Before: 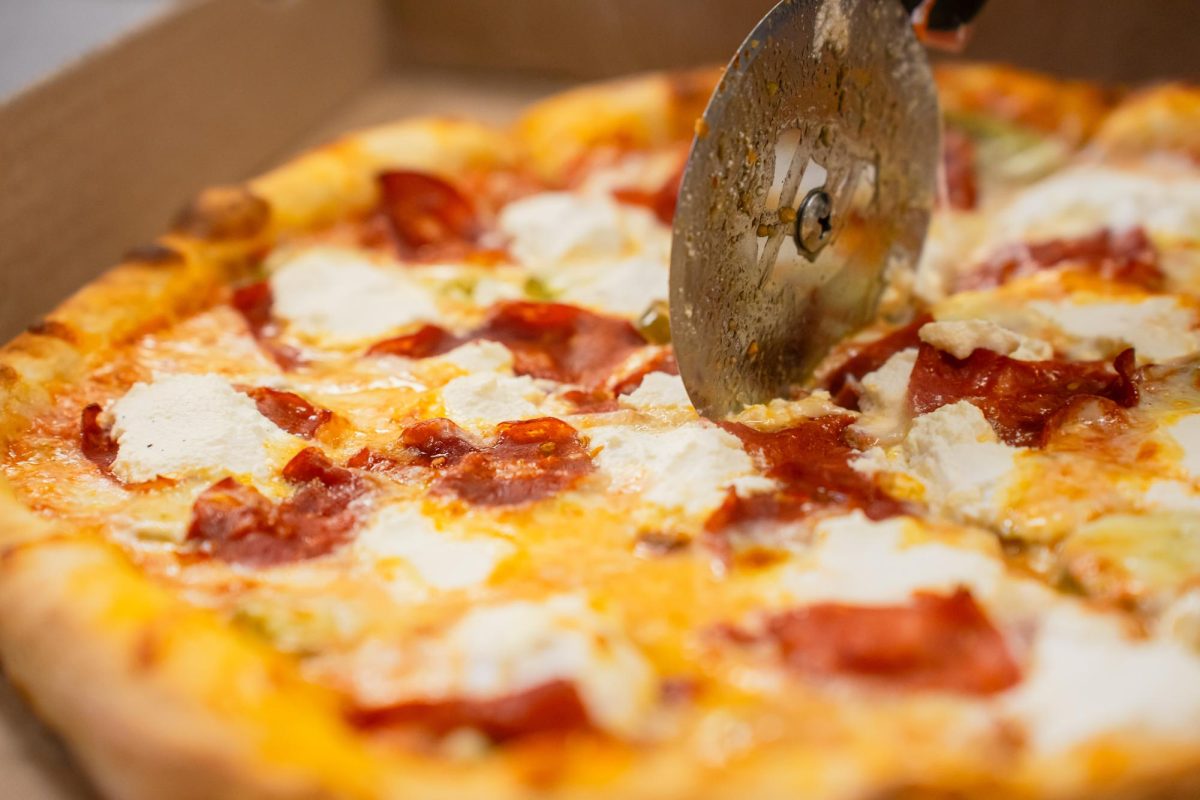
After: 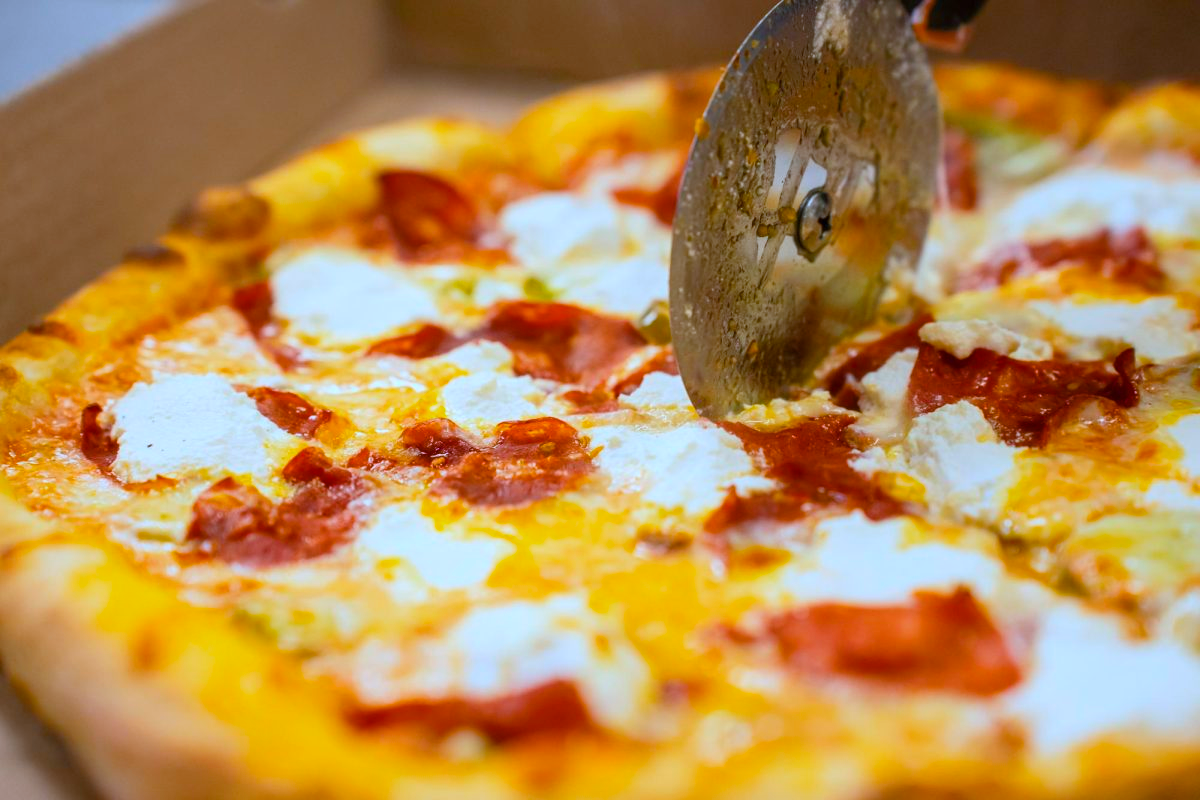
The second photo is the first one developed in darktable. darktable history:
color balance rgb: shadows lift › chroma 0.987%, shadows lift › hue 115.15°, linear chroma grading › global chroma 14.895%, perceptual saturation grading › global saturation 19.385%, global vibrance 9.358%
color calibration: illuminant custom, x 0.39, y 0.387, temperature 3821.96 K
